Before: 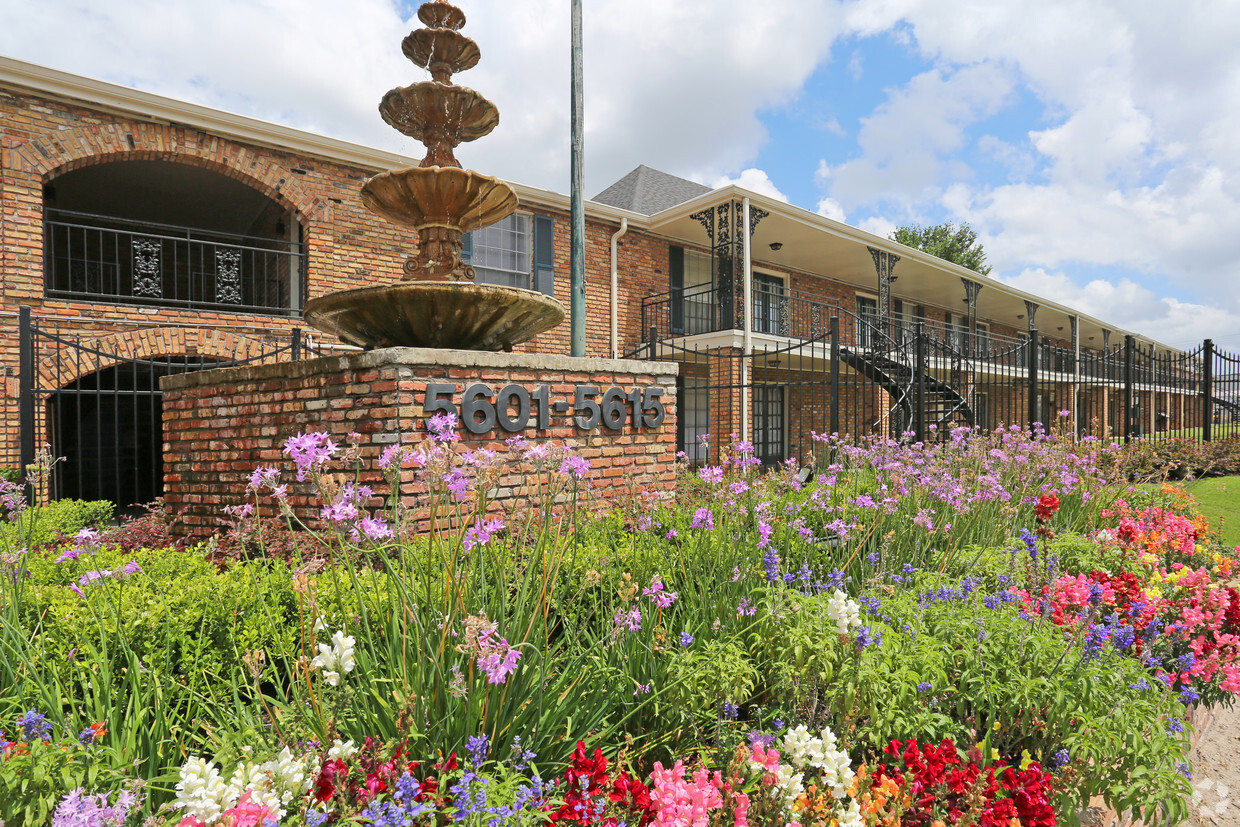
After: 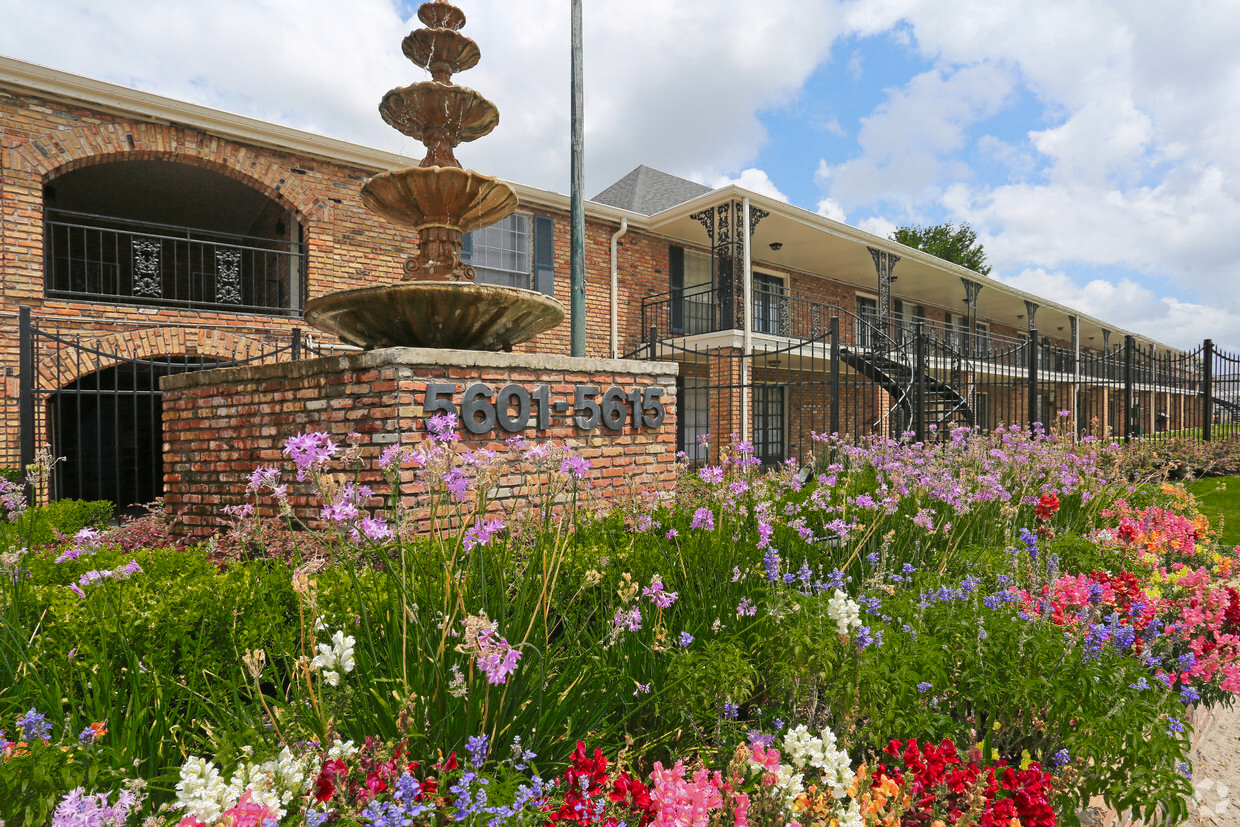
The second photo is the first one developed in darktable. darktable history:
color zones: curves: ch0 [(0.25, 0.5) (0.347, 0.092) (0.75, 0.5)]; ch1 [(0.25, 0.5) (0.33, 0.51) (0.75, 0.5)]
